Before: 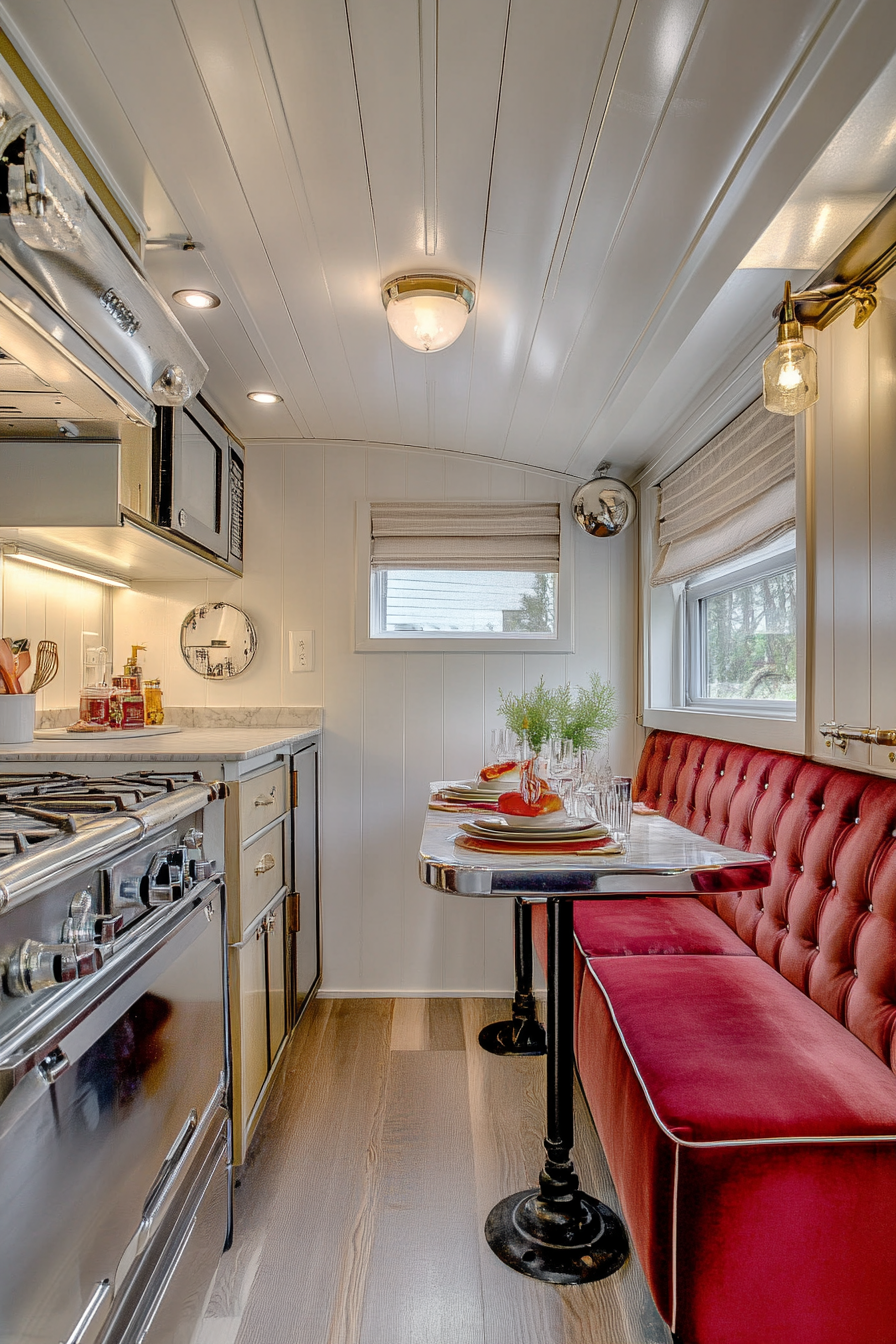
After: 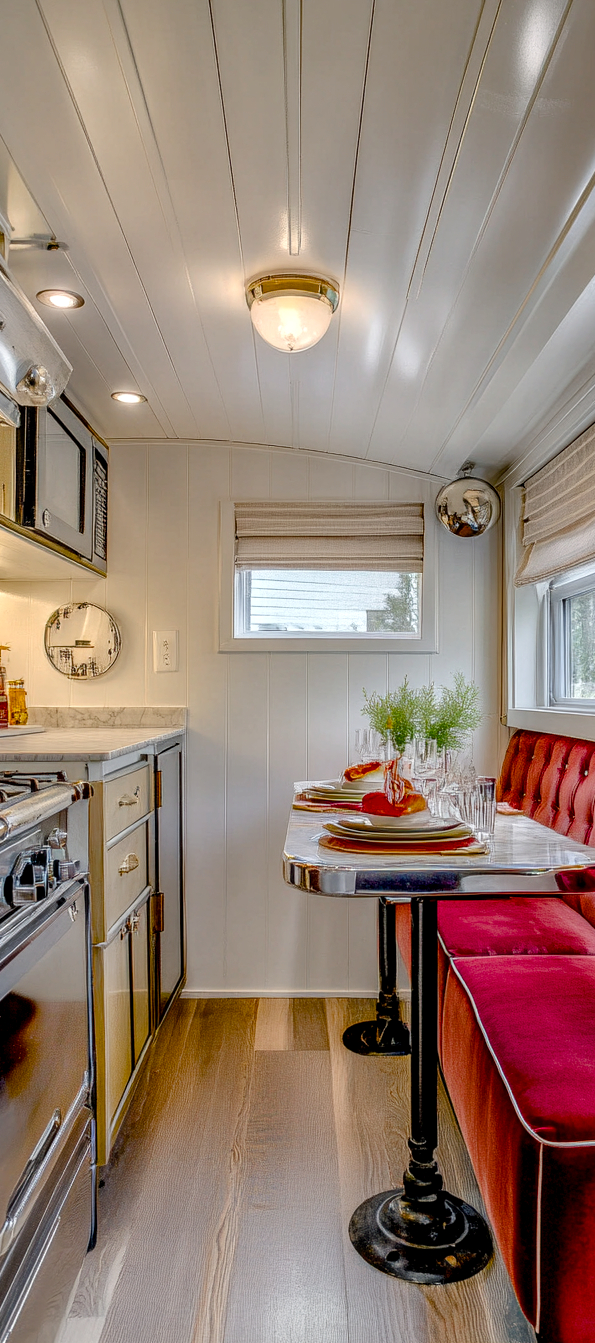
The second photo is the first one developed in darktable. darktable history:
color balance rgb: perceptual saturation grading › global saturation 20%, perceptual saturation grading › highlights -14.431%, perceptual saturation grading › shadows 49.712%
crop and rotate: left 15.213%, right 18.285%
local contrast: on, module defaults
